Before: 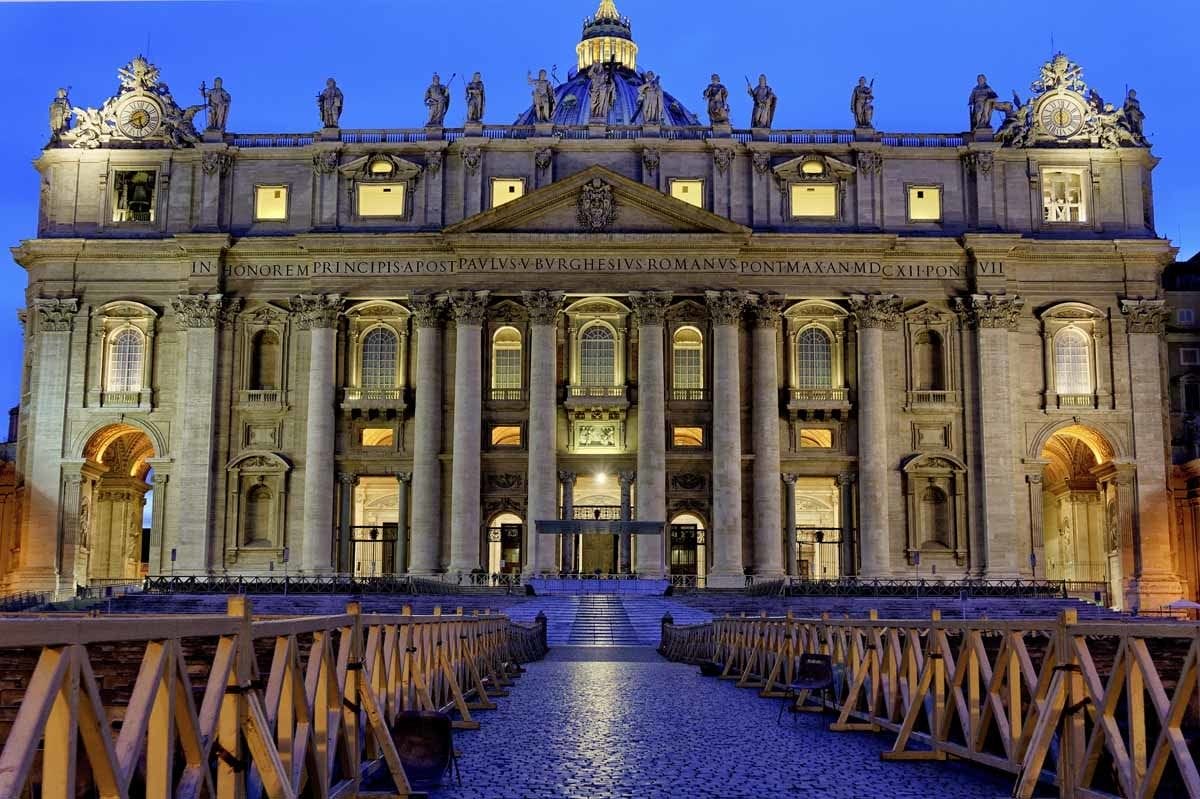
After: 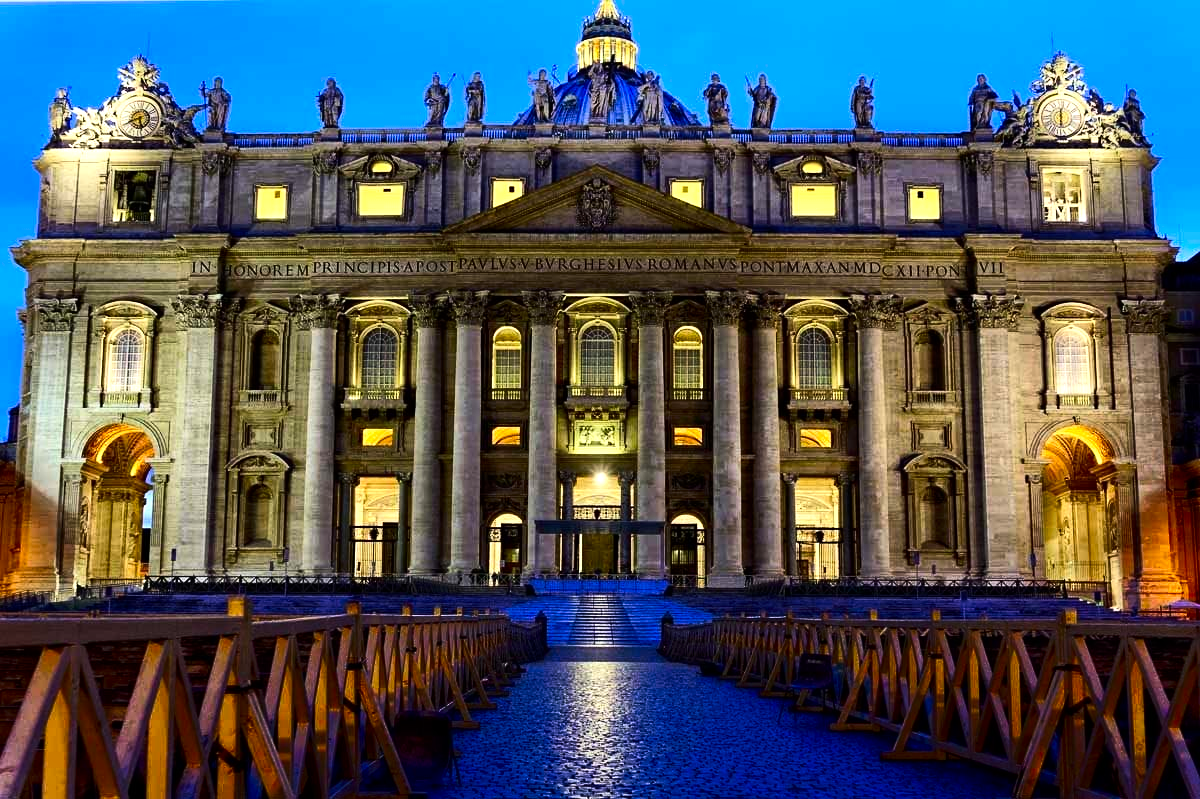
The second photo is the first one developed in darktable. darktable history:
shadows and highlights: shadows -68.44, highlights 34.03, soften with gaussian
contrast brightness saturation: contrast 0.164, saturation 0.327
tone equalizer: -8 EV -0.719 EV, -7 EV -0.666 EV, -6 EV -0.631 EV, -5 EV -0.392 EV, -3 EV 0.374 EV, -2 EV 0.6 EV, -1 EV 0.683 EV, +0 EV 0.728 EV, edges refinement/feathering 500, mask exposure compensation -1.57 EV, preserve details no
